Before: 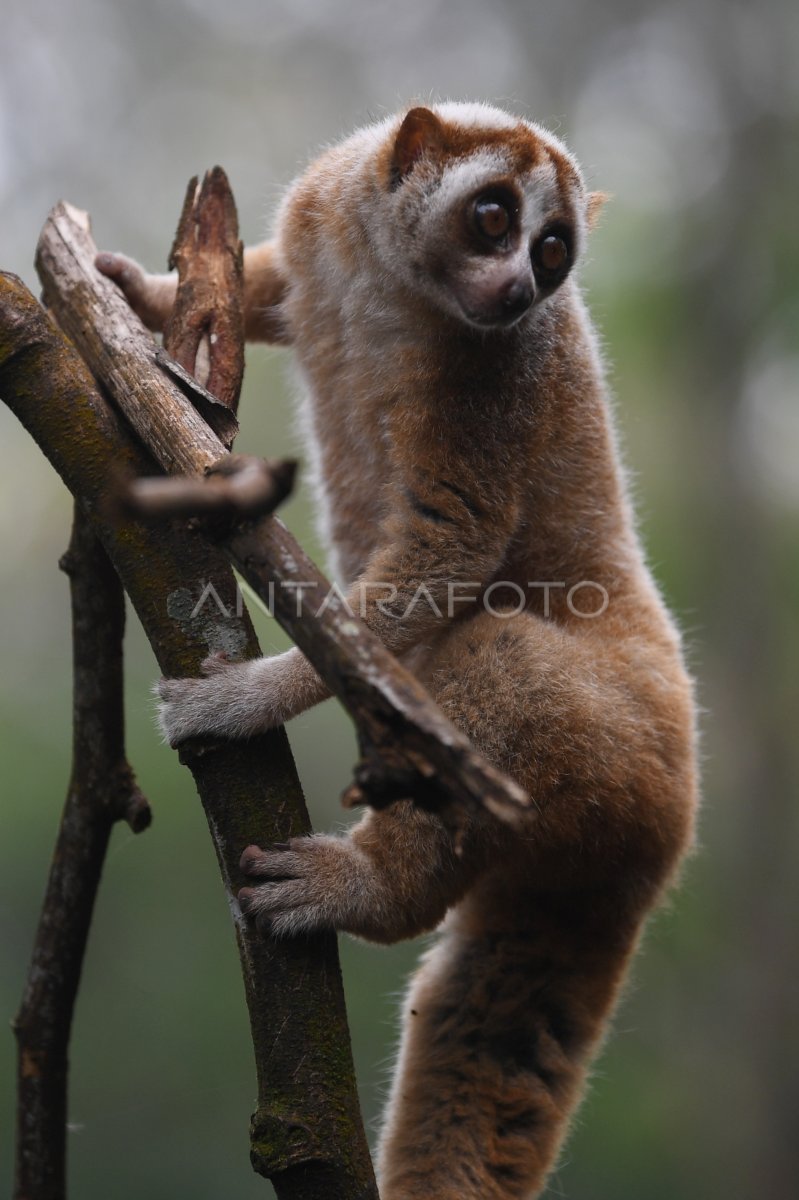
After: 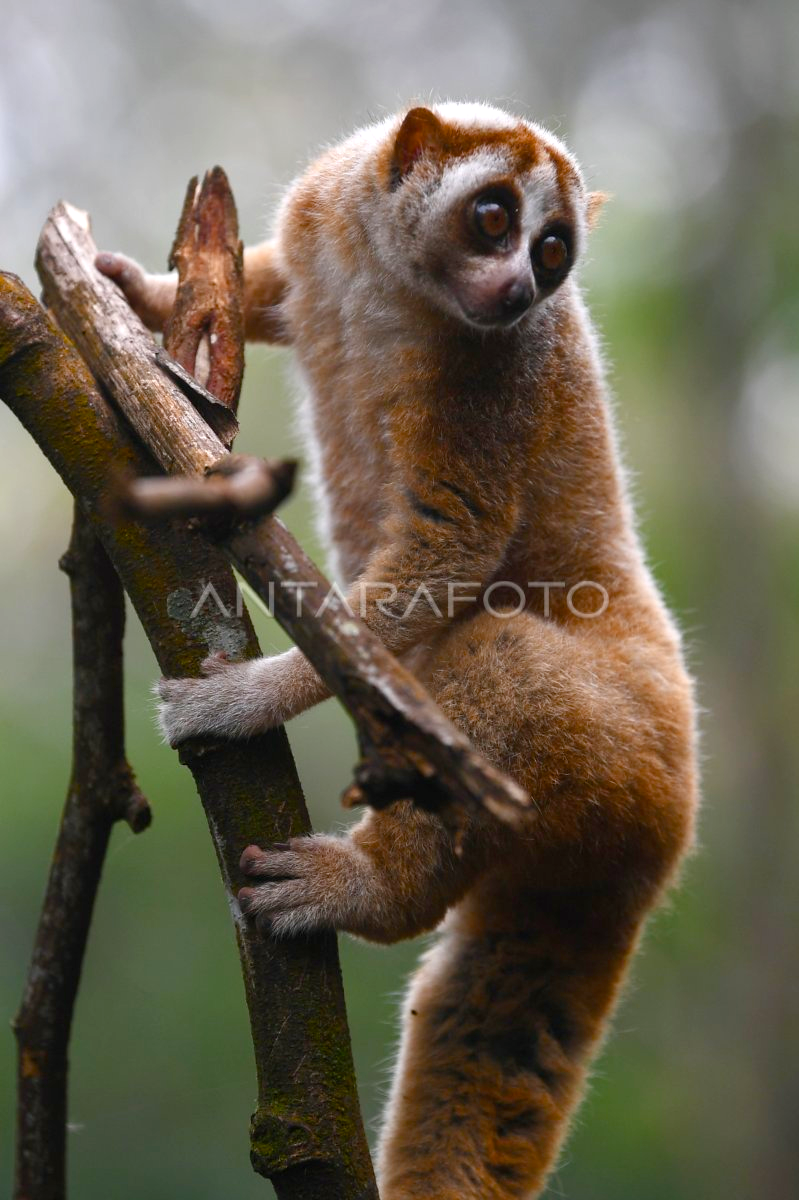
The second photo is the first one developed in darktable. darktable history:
color balance rgb: shadows lift › chroma 0.949%, shadows lift › hue 114.68°, perceptual saturation grading › global saturation 34.812%, perceptual saturation grading › highlights -29.844%, perceptual saturation grading › shadows 36.151%
exposure: black level correction 0.001, exposure 0.498 EV, compensate highlight preservation false
